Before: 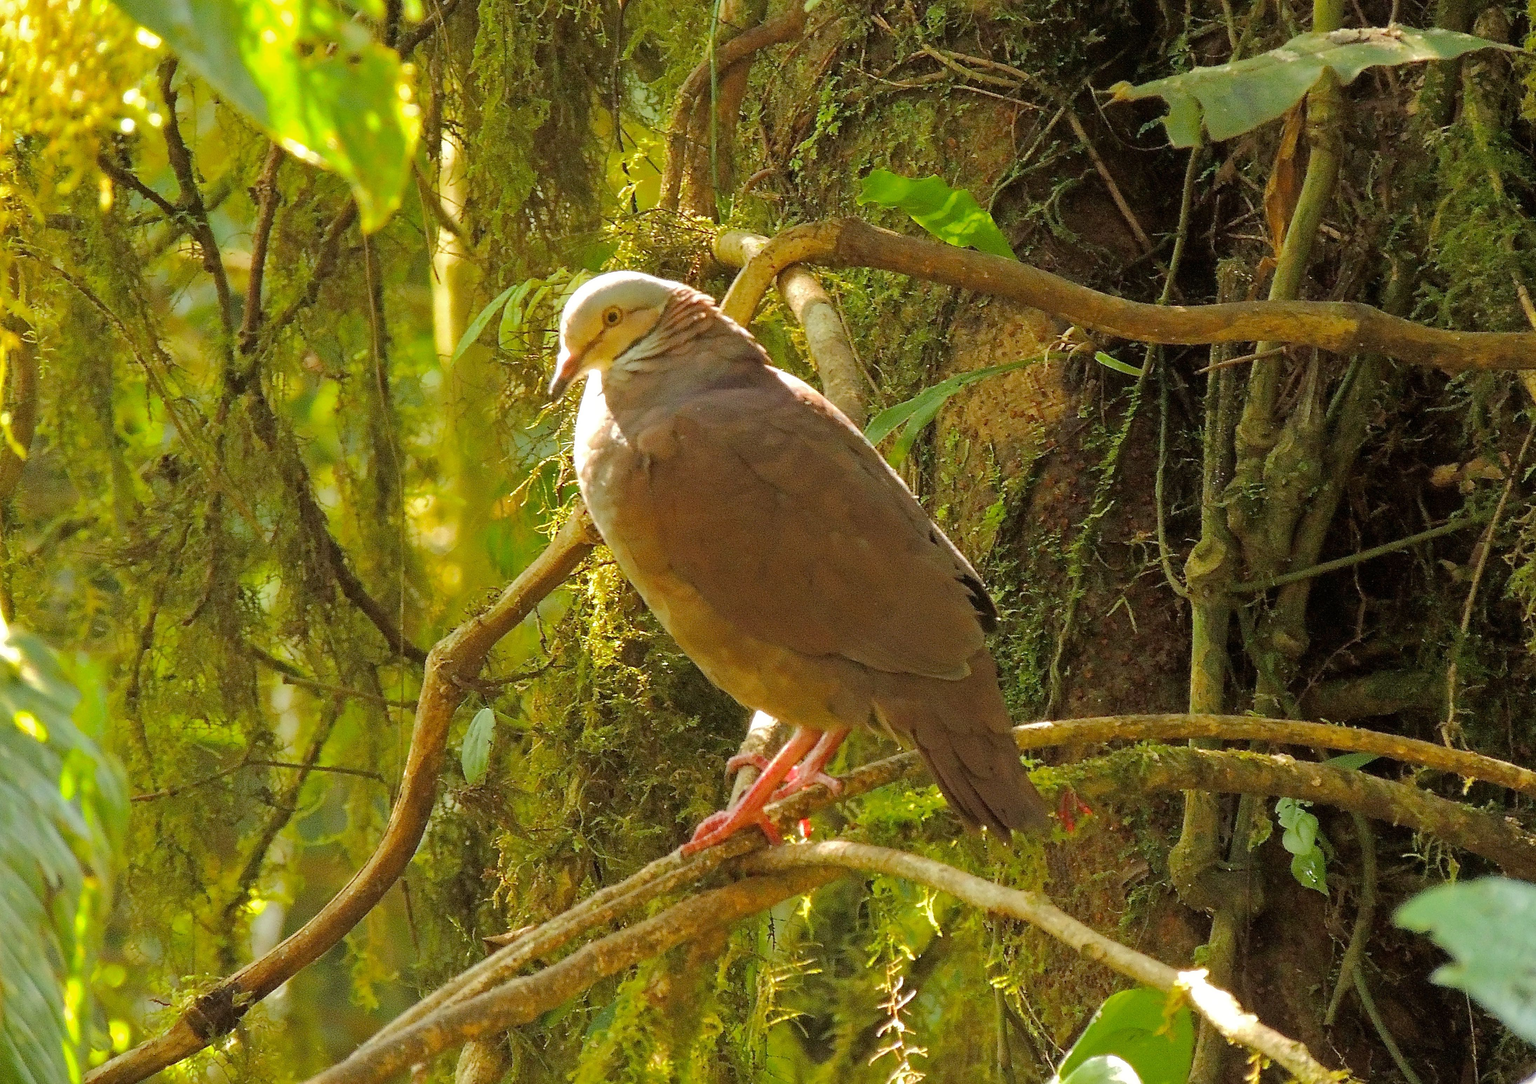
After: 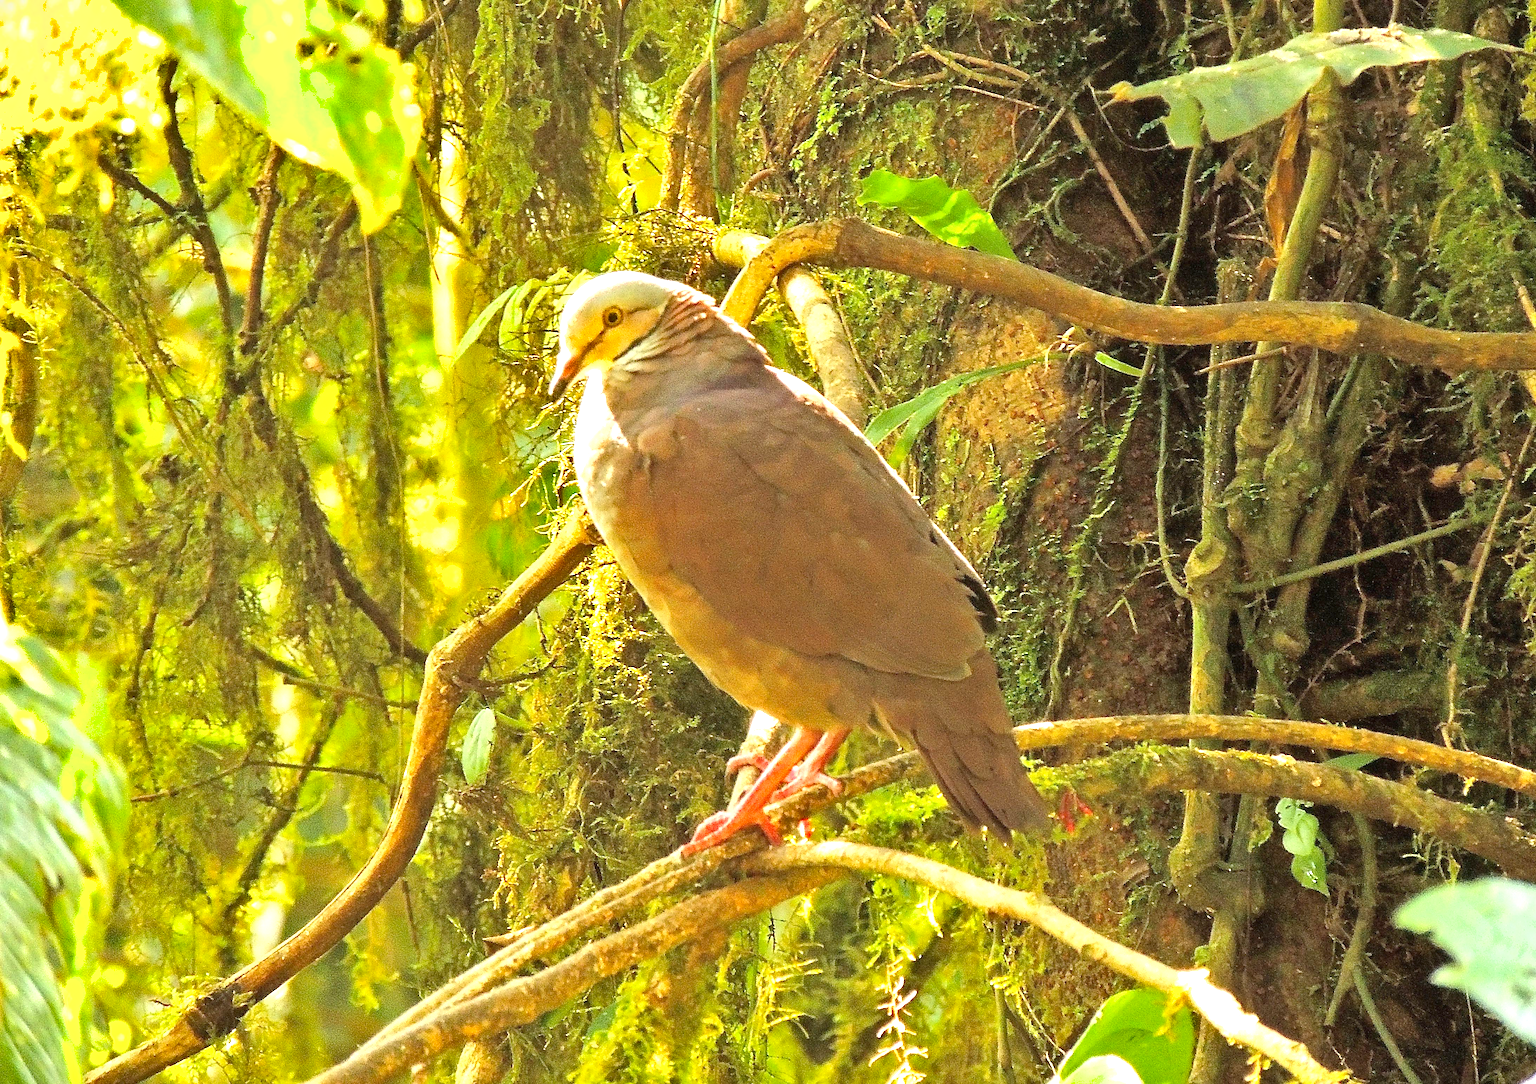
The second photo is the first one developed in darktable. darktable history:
exposure: black level correction 0, exposure 0.687 EV, compensate exposure bias true, compensate highlight preservation false
tone equalizer: on, module defaults
shadows and highlights: shadows 49.14, highlights -42.21, soften with gaussian
